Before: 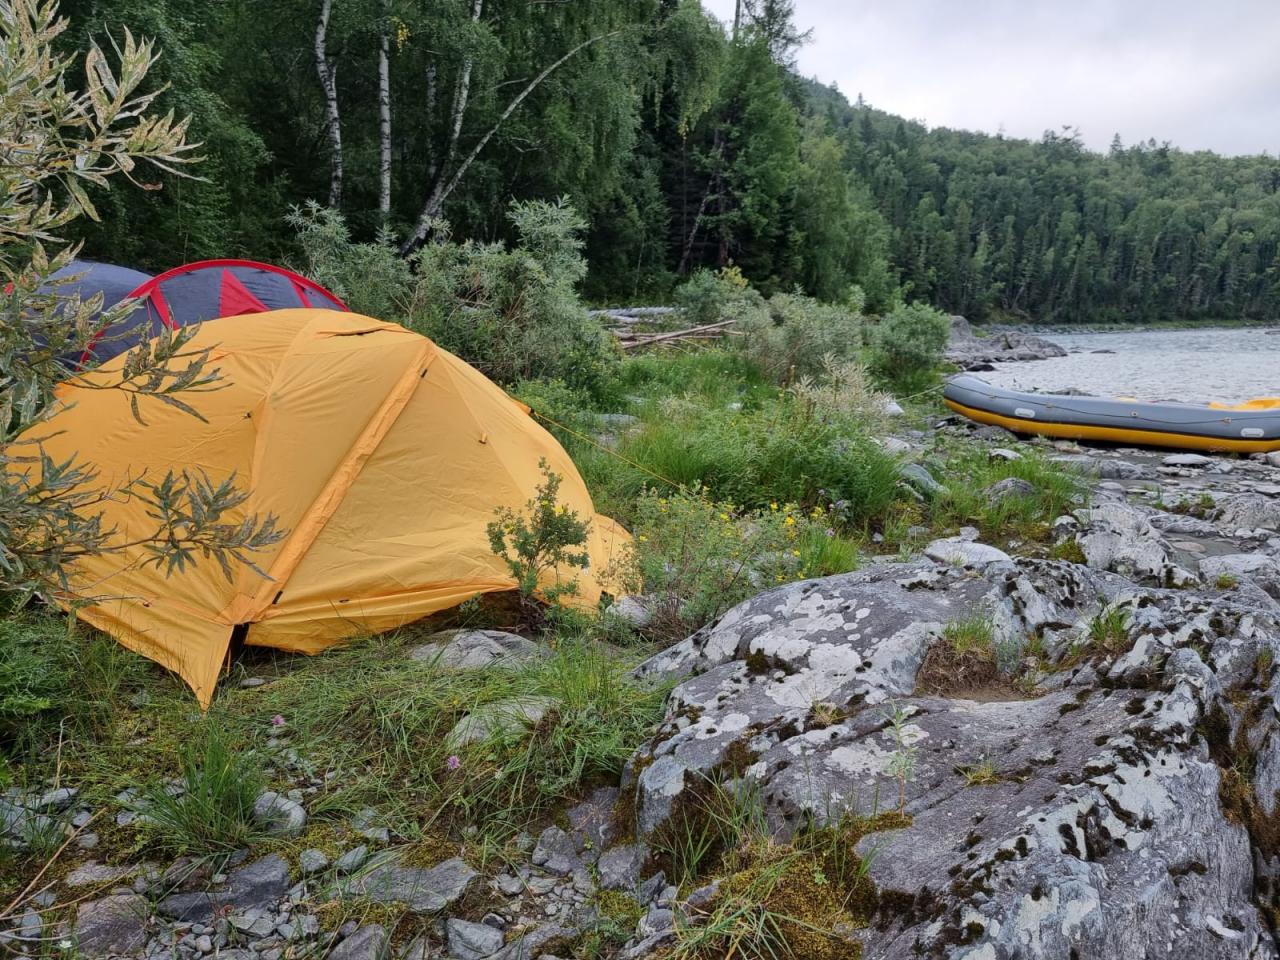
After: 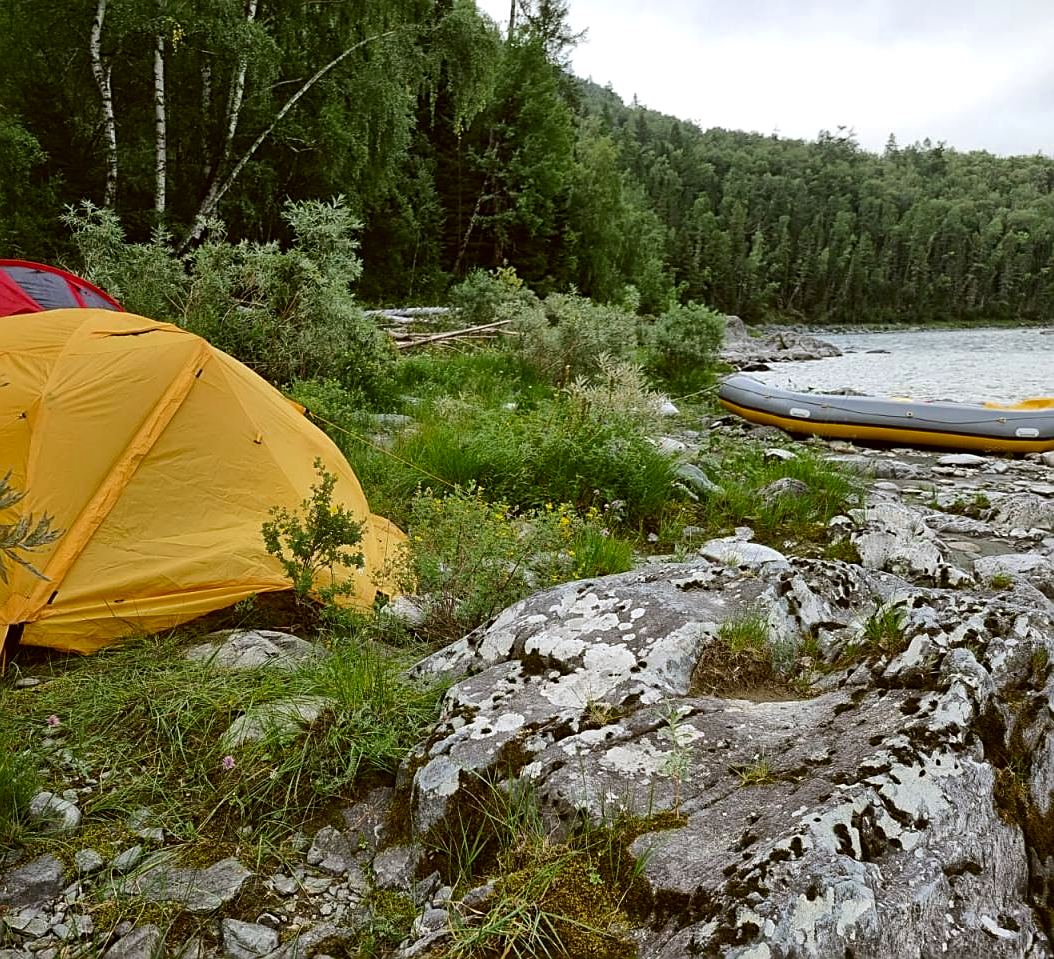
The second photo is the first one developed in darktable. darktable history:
color zones: curves: ch0 [(0, 0.425) (0.143, 0.422) (0.286, 0.42) (0.429, 0.419) (0.571, 0.419) (0.714, 0.42) (0.857, 0.422) (1, 0.425)]
white balance: red 0.974, blue 1.044
crop: left 17.582%, bottom 0.031%
color correction: highlights a* -1.43, highlights b* 10.12, shadows a* 0.395, shadows b* 19.35
sharpen: on, module defaults
tone equalizer: -8 EV -0.417 EV, -7 EV -0.389 EV, -6 EV -0.333 EV, -5 EV -0.222 EV, -3 EV 0.222 EV, -2 EV 0.333 EV, -1 EV 0.389 EV, +0 EV 0.417 EV, edges refinement/feathering 500, mask exposure compensation -1.57 EV, preserve details no
